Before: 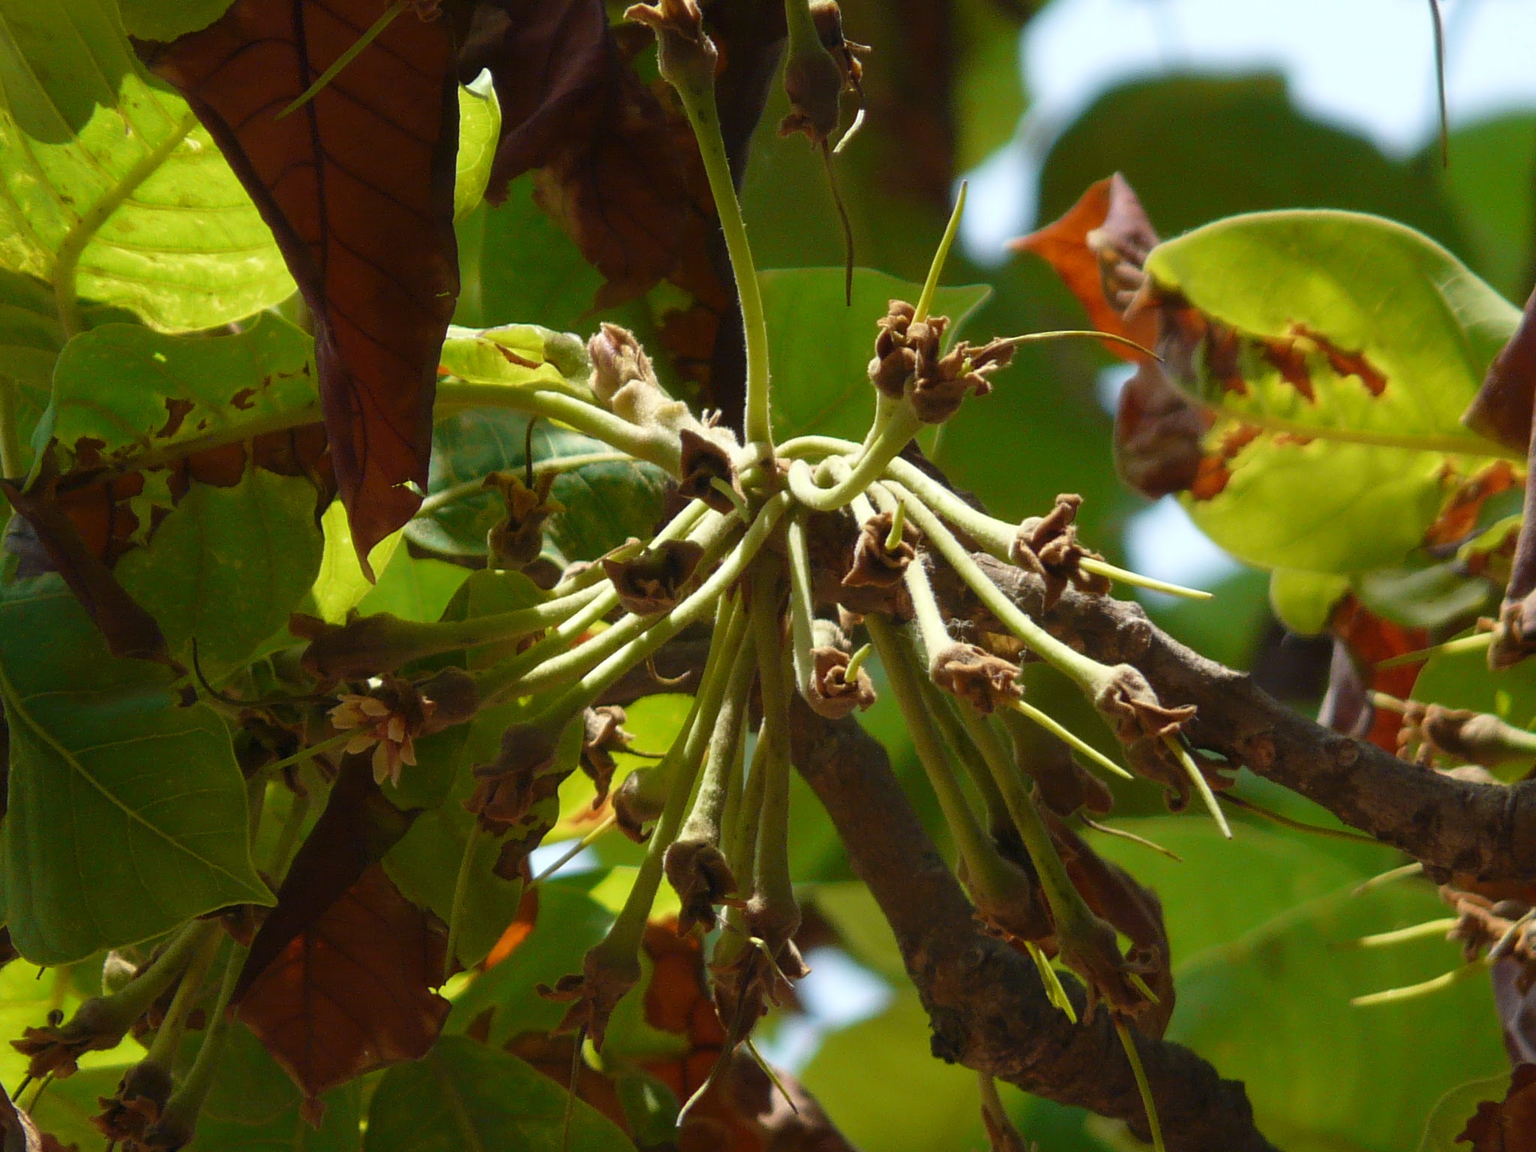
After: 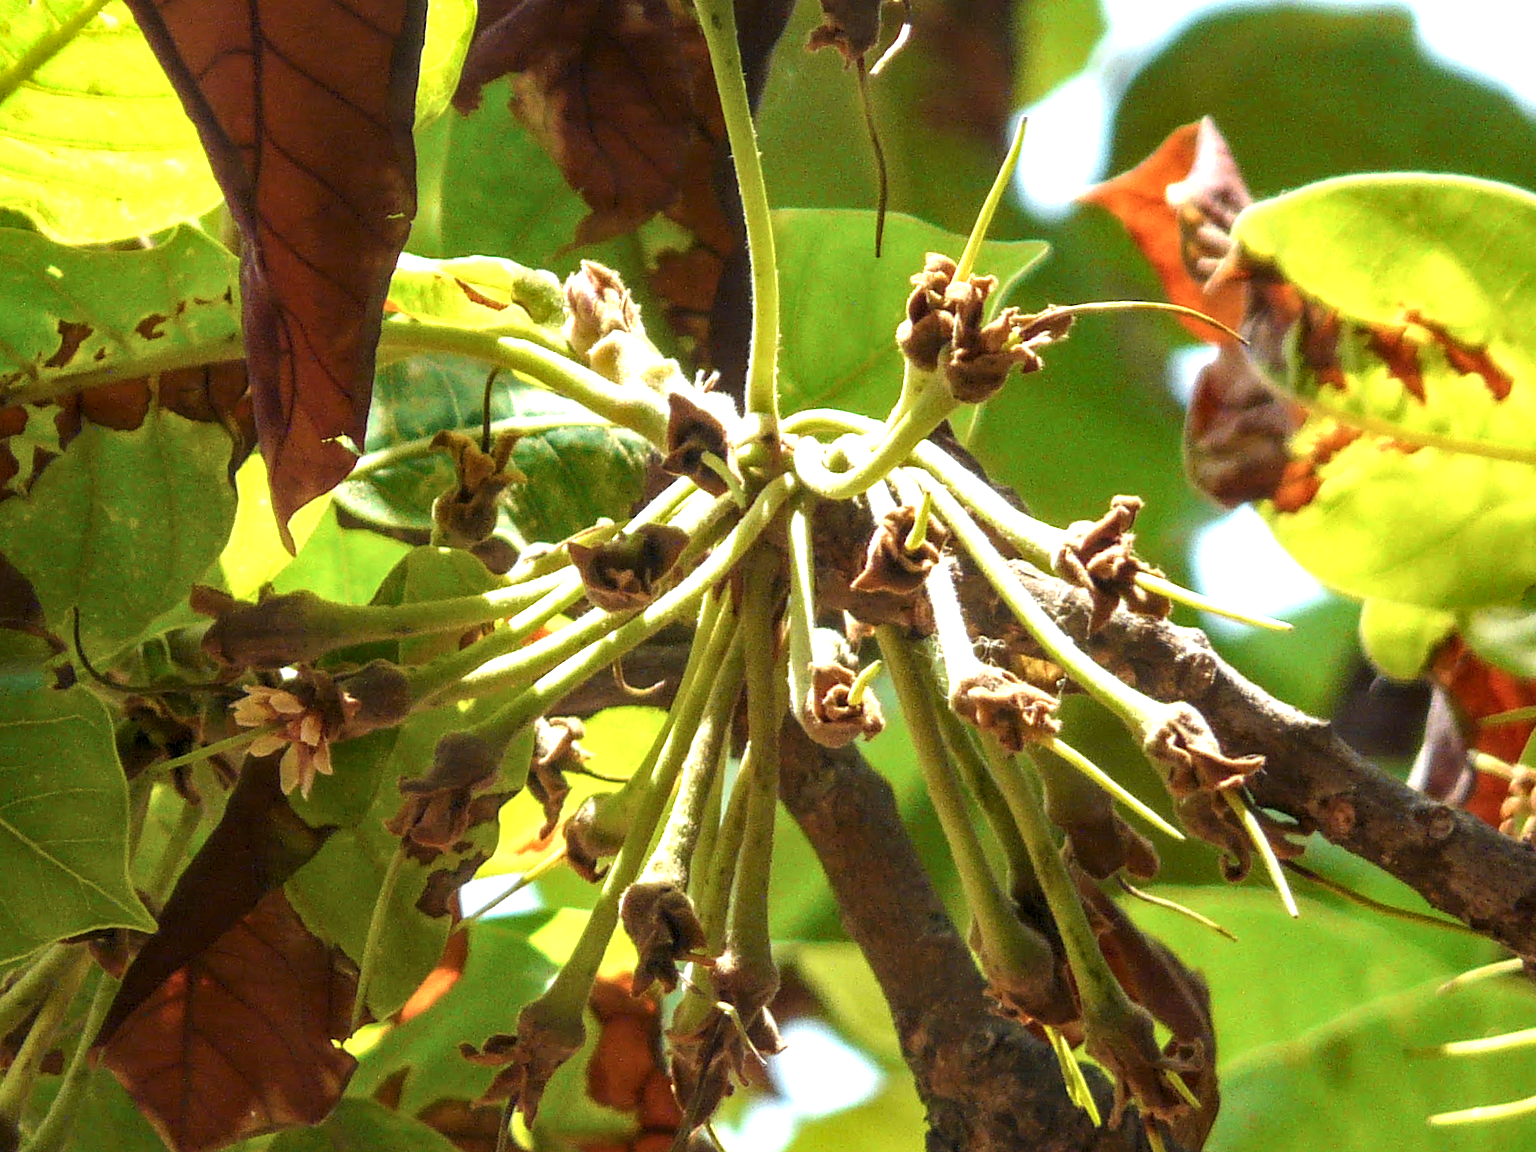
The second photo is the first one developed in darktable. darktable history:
local contrast: detail 154%
color balance rgb: perceptual saturation grading › global saturation -1%
exposure: black level correction 0, exposure 1.3 EV, compensate exposure bias true, compensate highlight preservation false
crop and rotate: angle -3.27°, left 5.211%, top 5.211%, right 4.607%, bottom 4.607%
